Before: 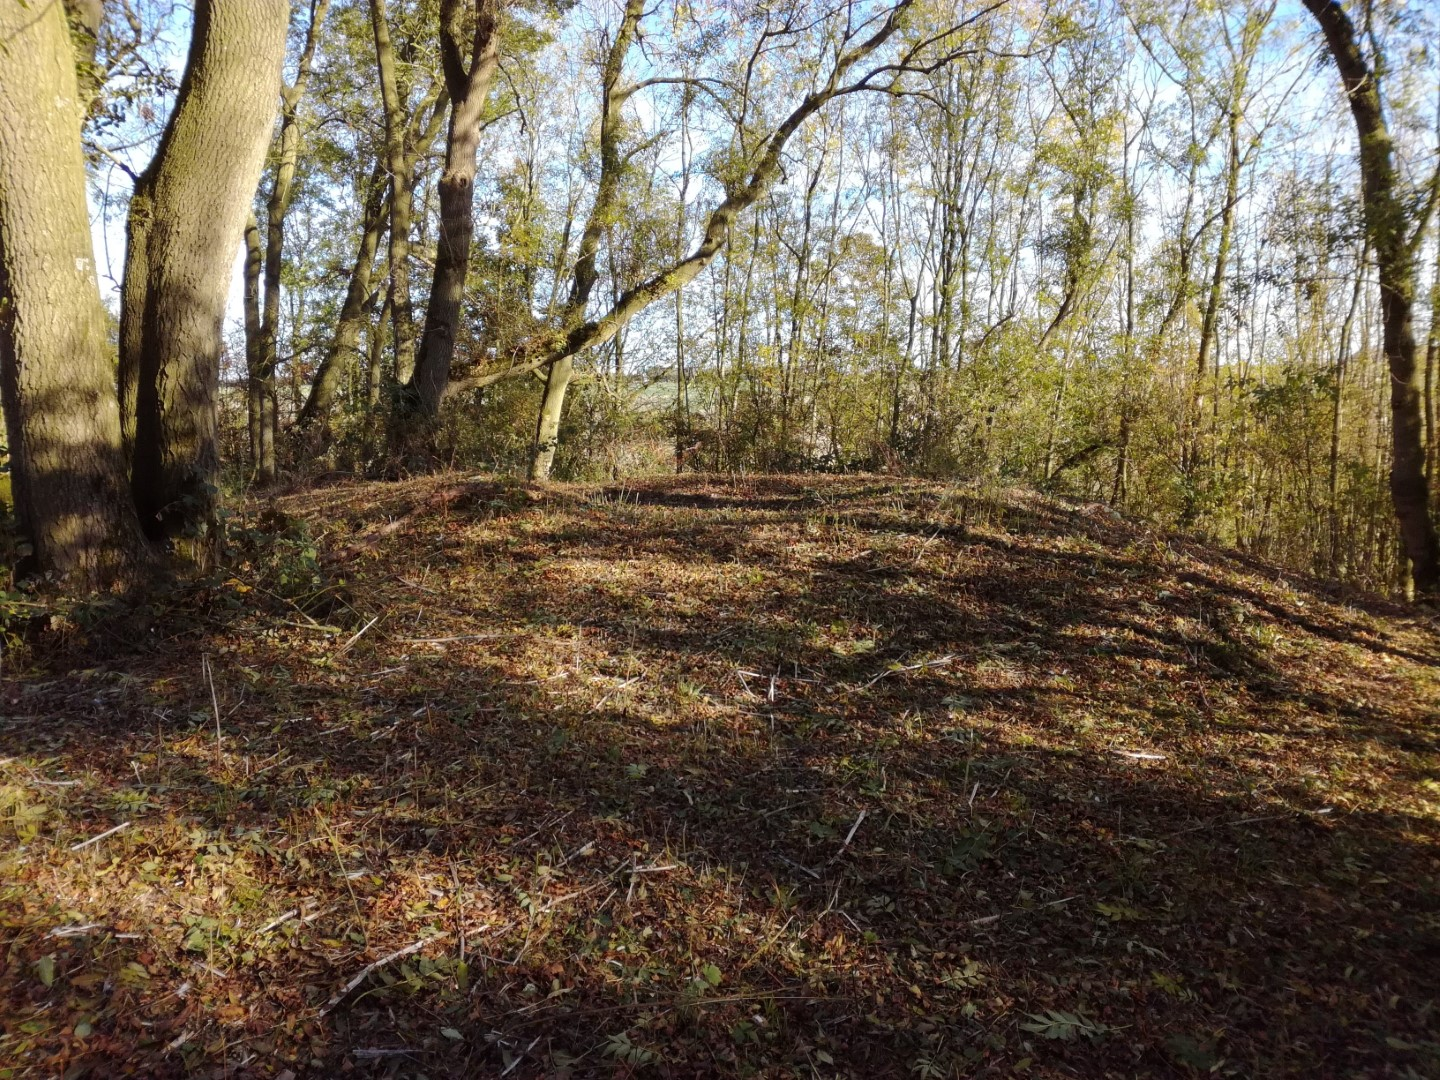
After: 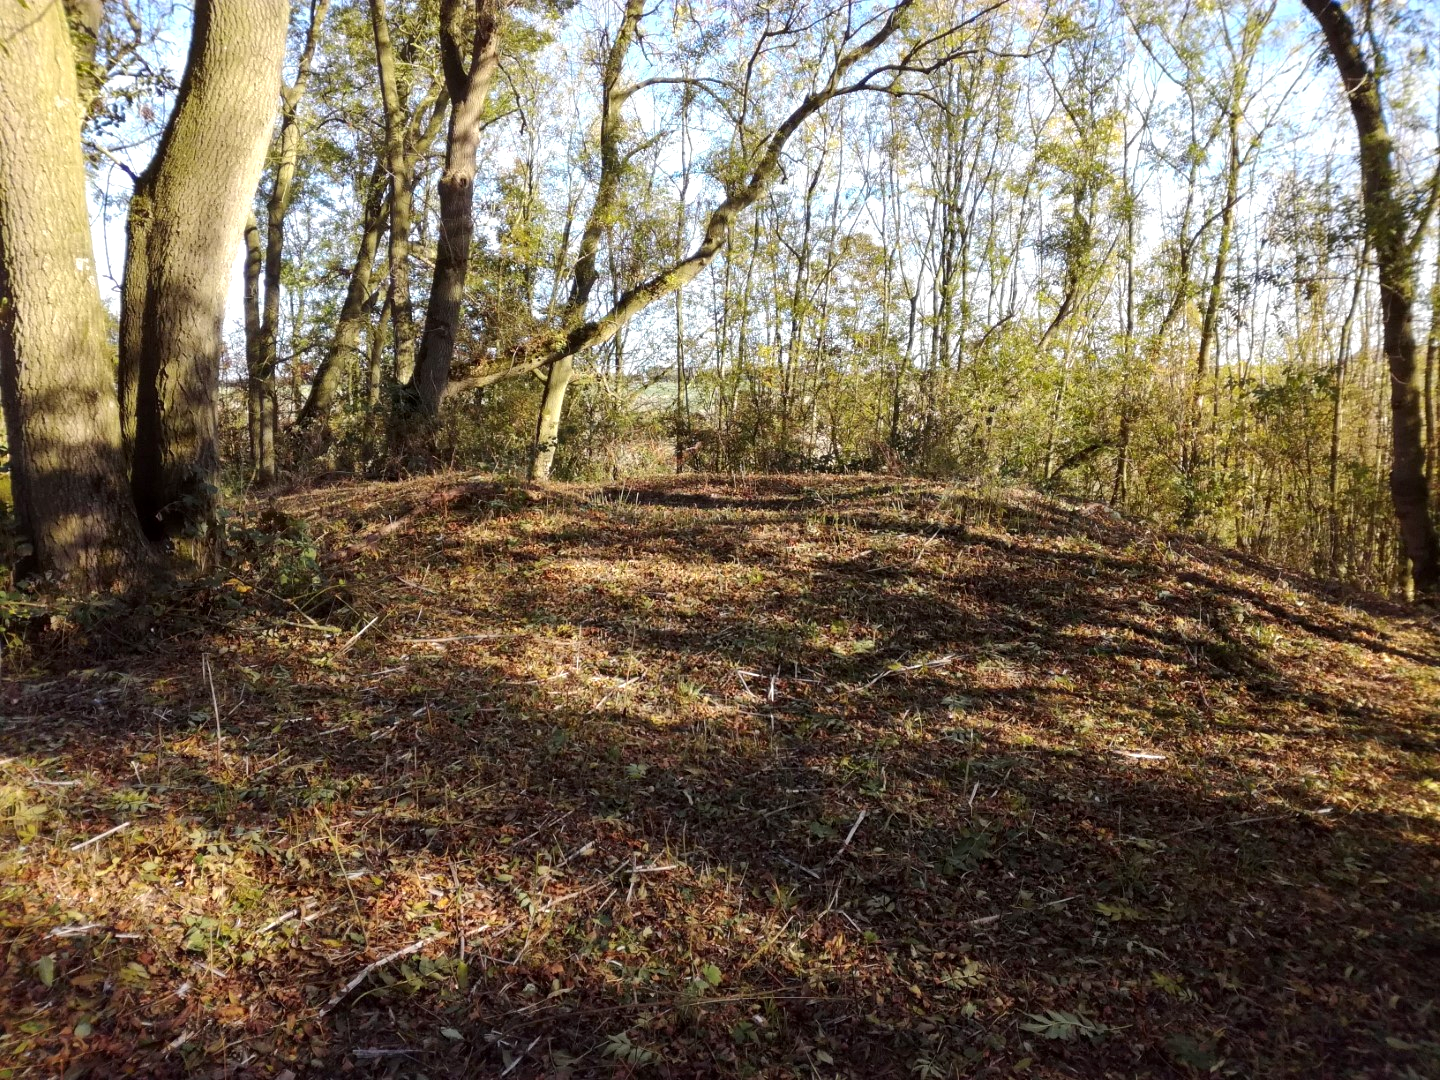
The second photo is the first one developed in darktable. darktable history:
exposure: exposure 0.3 EV, compensate highlight preservation false
local contrast: mode bilateral grid, contrast 20, coarseness 50, detail 120%, midtone range 0.2
